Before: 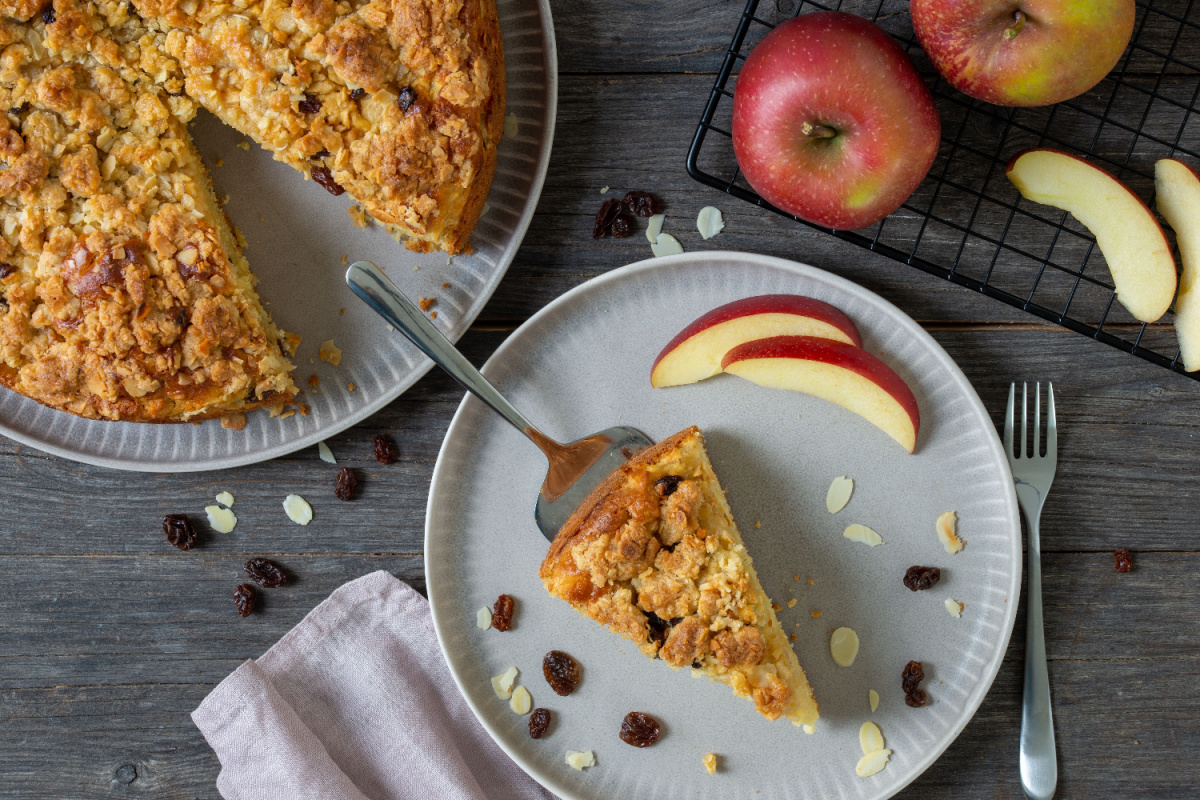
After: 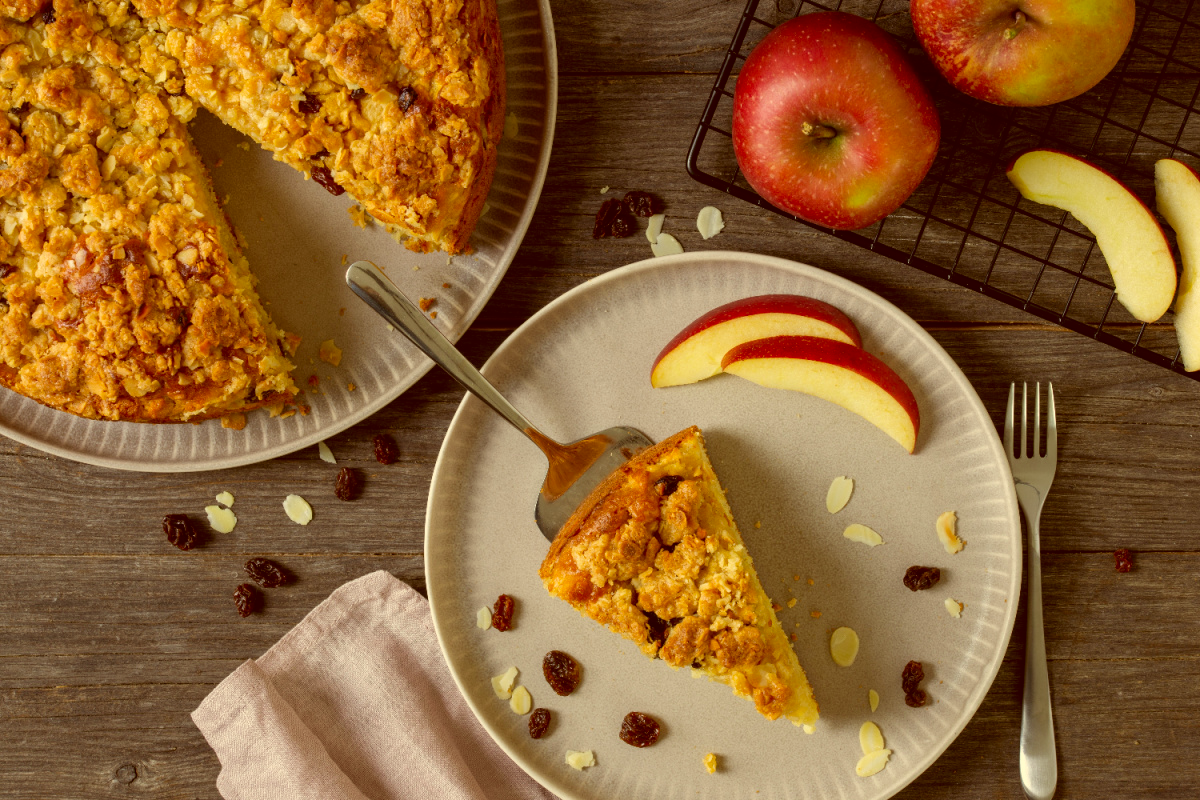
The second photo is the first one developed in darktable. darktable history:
color correction: highlights a* 1.14, highlights b* 24.6, shadows a* 15.65, shadows b* 25
